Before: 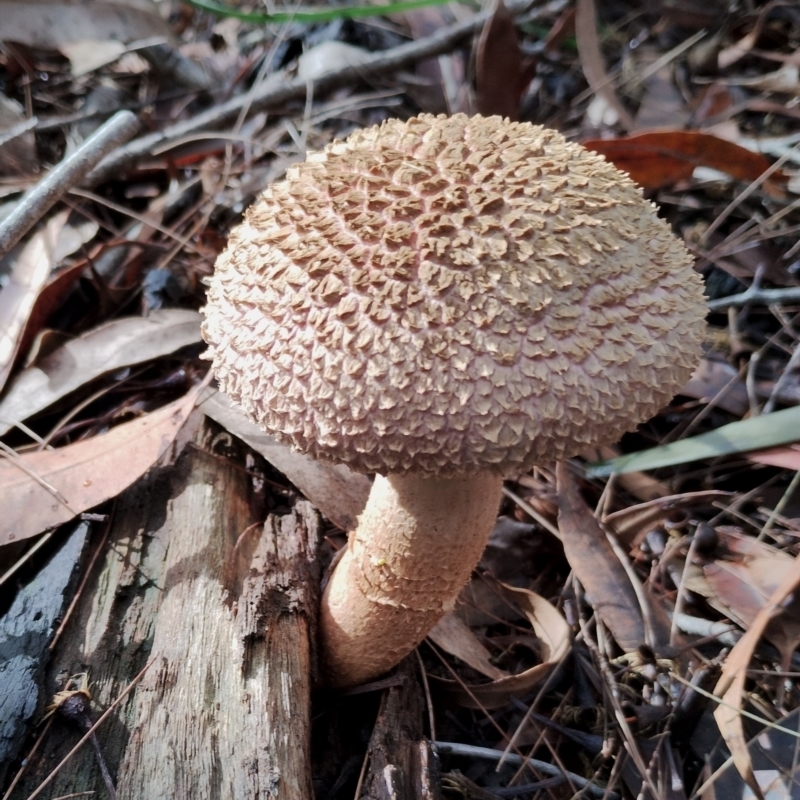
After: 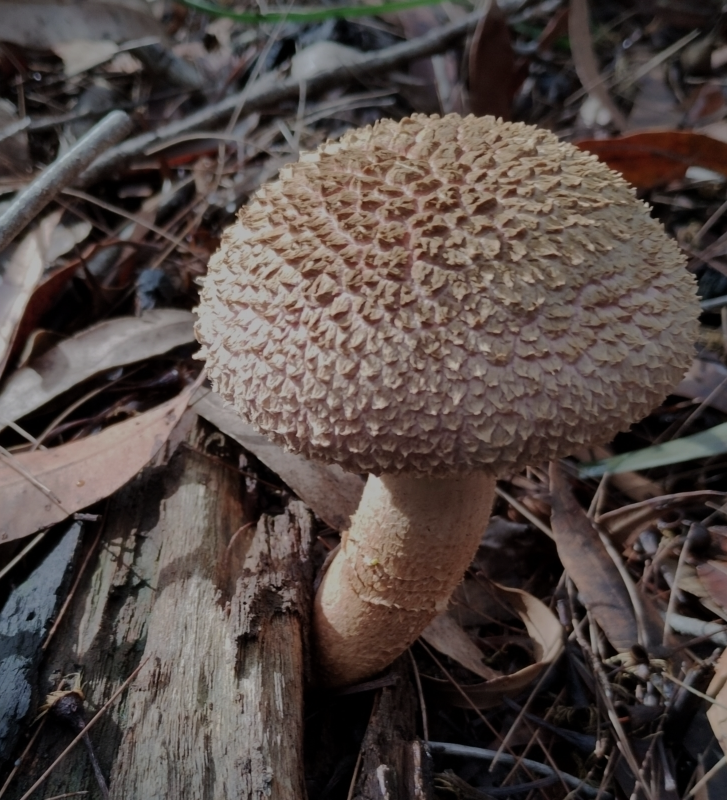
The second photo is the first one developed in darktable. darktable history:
crop and rotate: left 0.935%, right 8.078%
exposure: exposure -0.989 EV, compensate highlight preservation false
